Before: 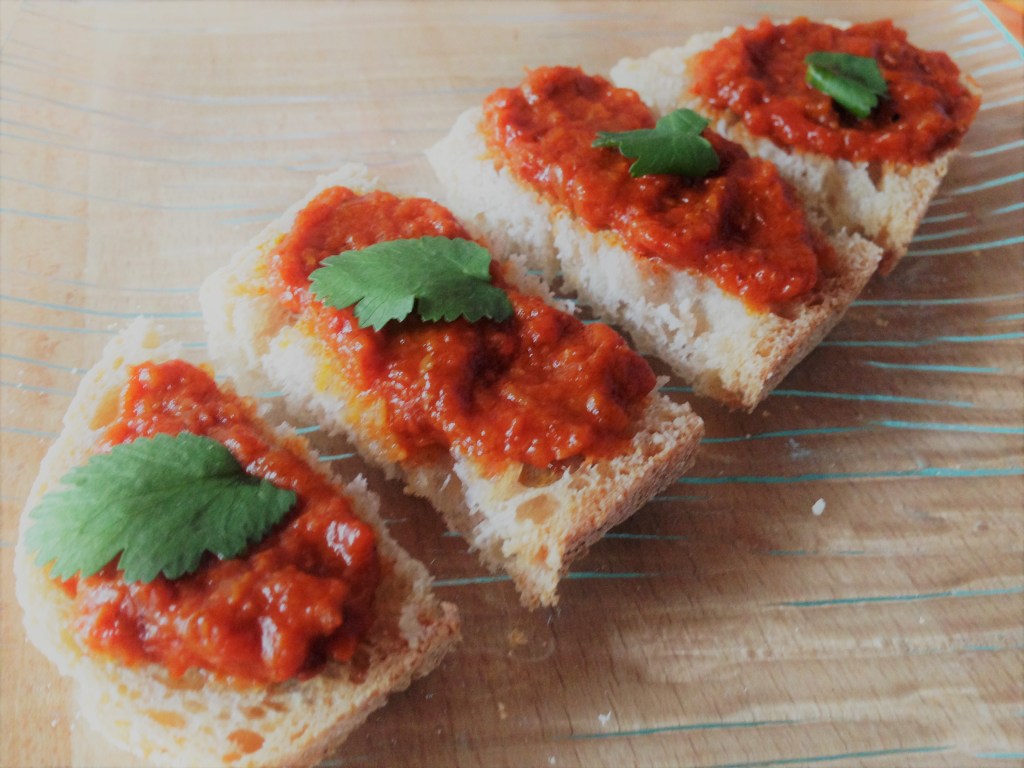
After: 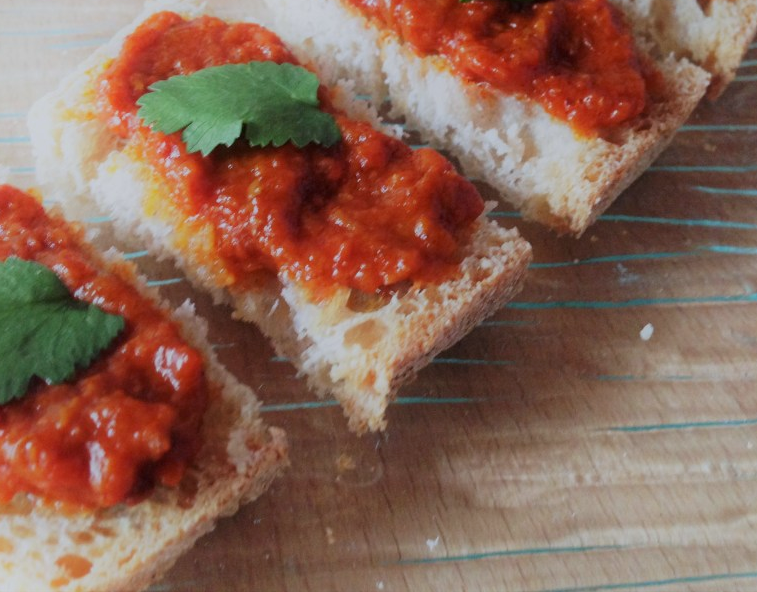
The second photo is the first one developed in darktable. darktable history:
crop: left 16.871%, top 22.857%, right 9.116%
white balance: red 0.983, blue 1.036
